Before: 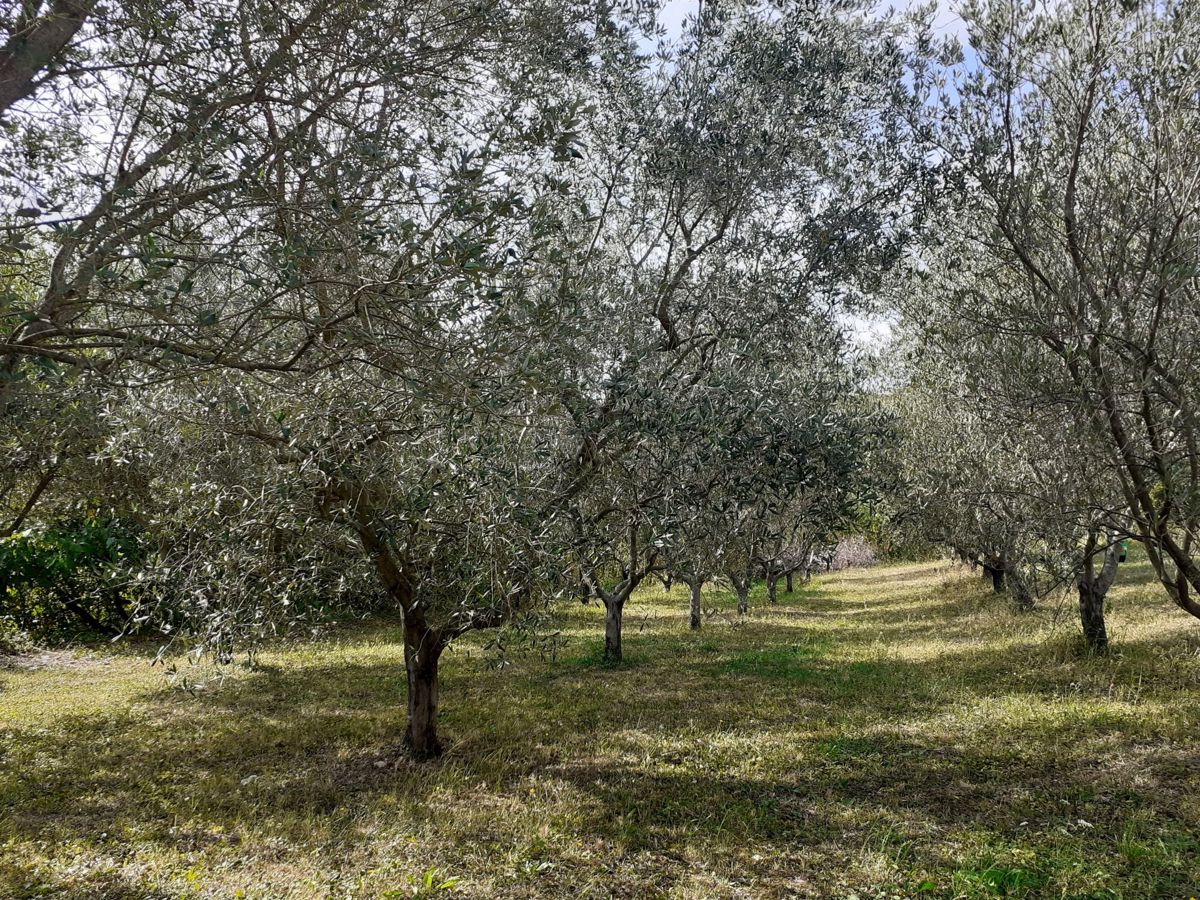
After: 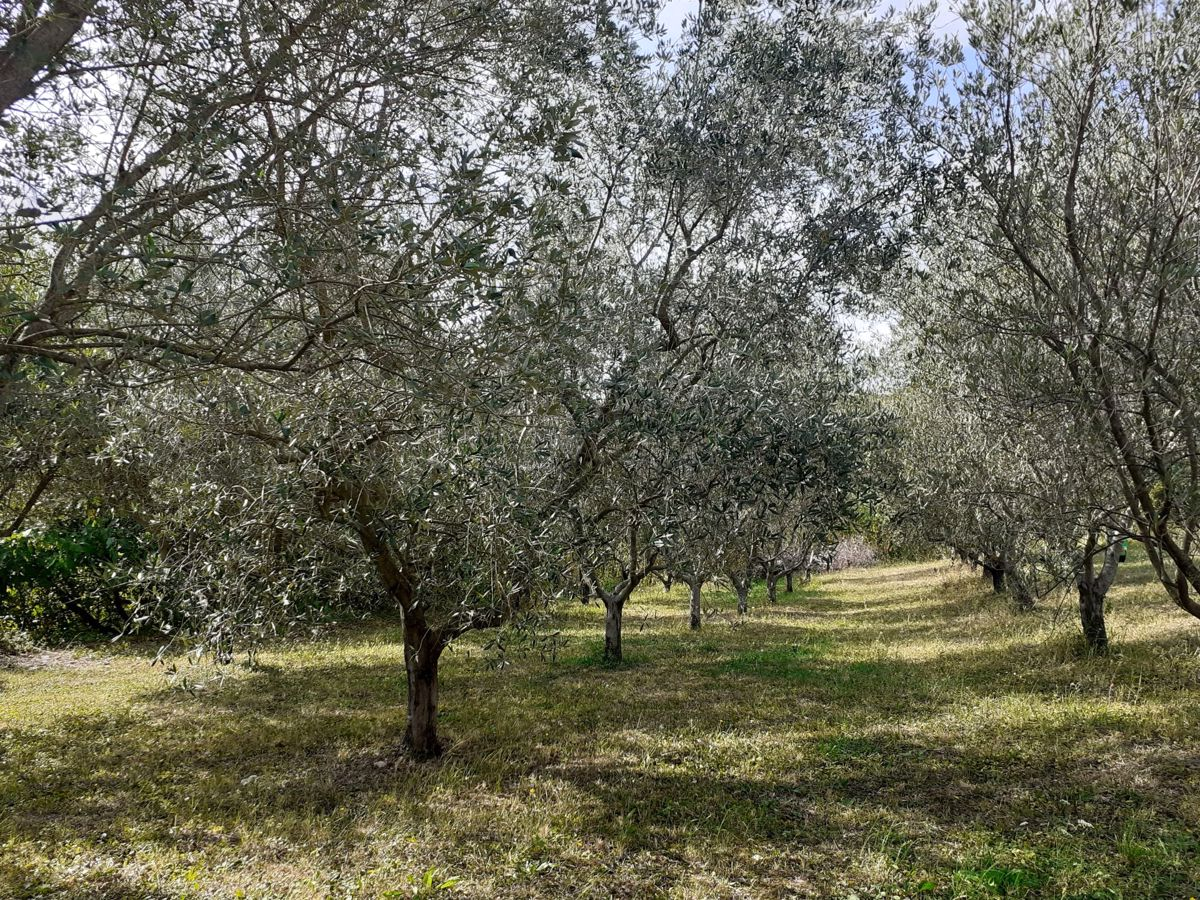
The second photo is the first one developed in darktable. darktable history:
levels: black 0.069%, white 90.65%, levels [0, 0.492, 0.984]
